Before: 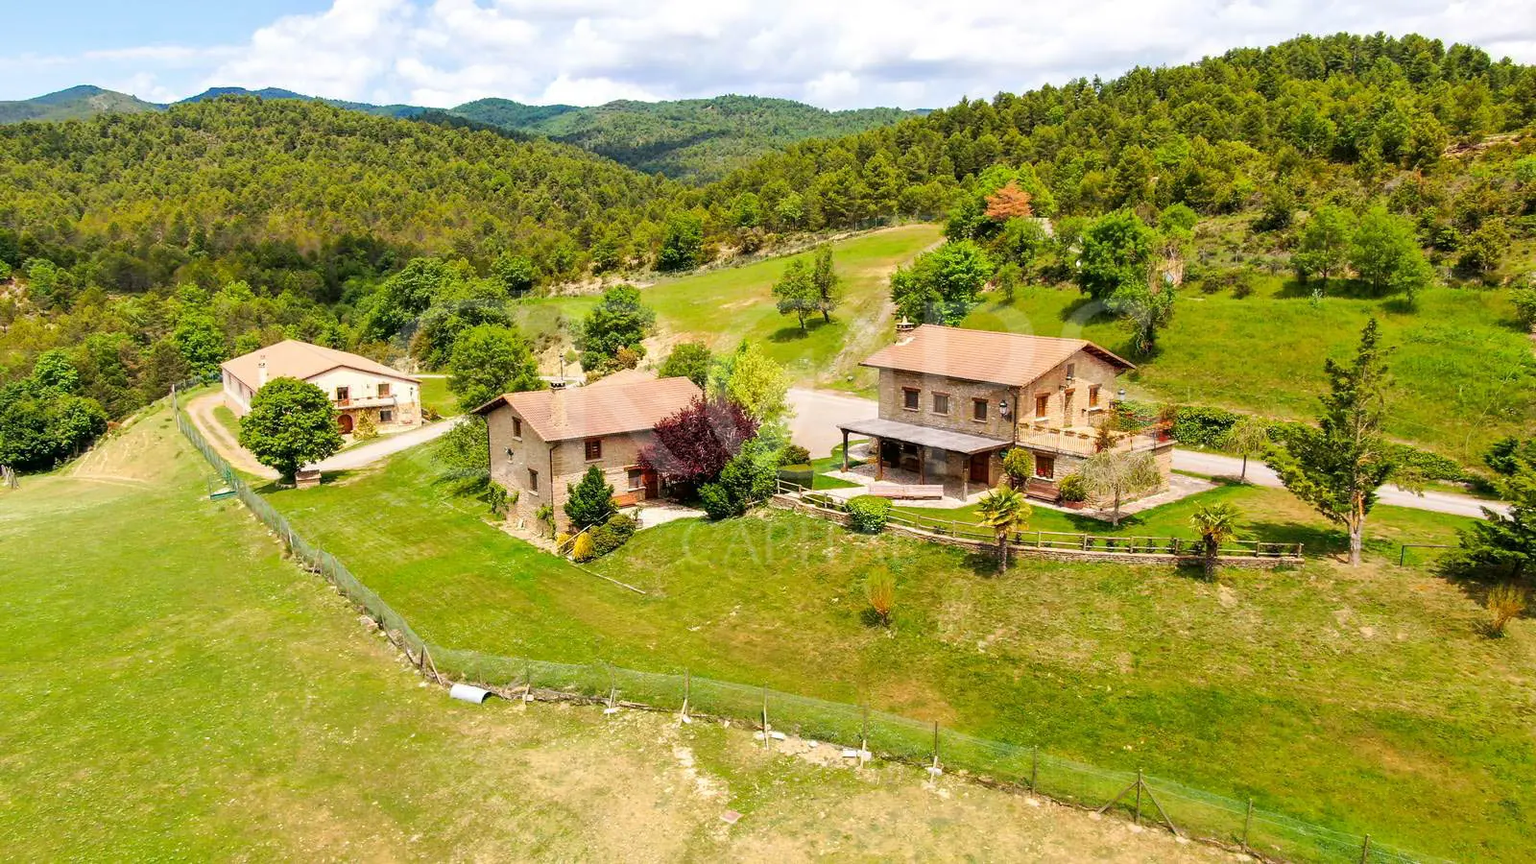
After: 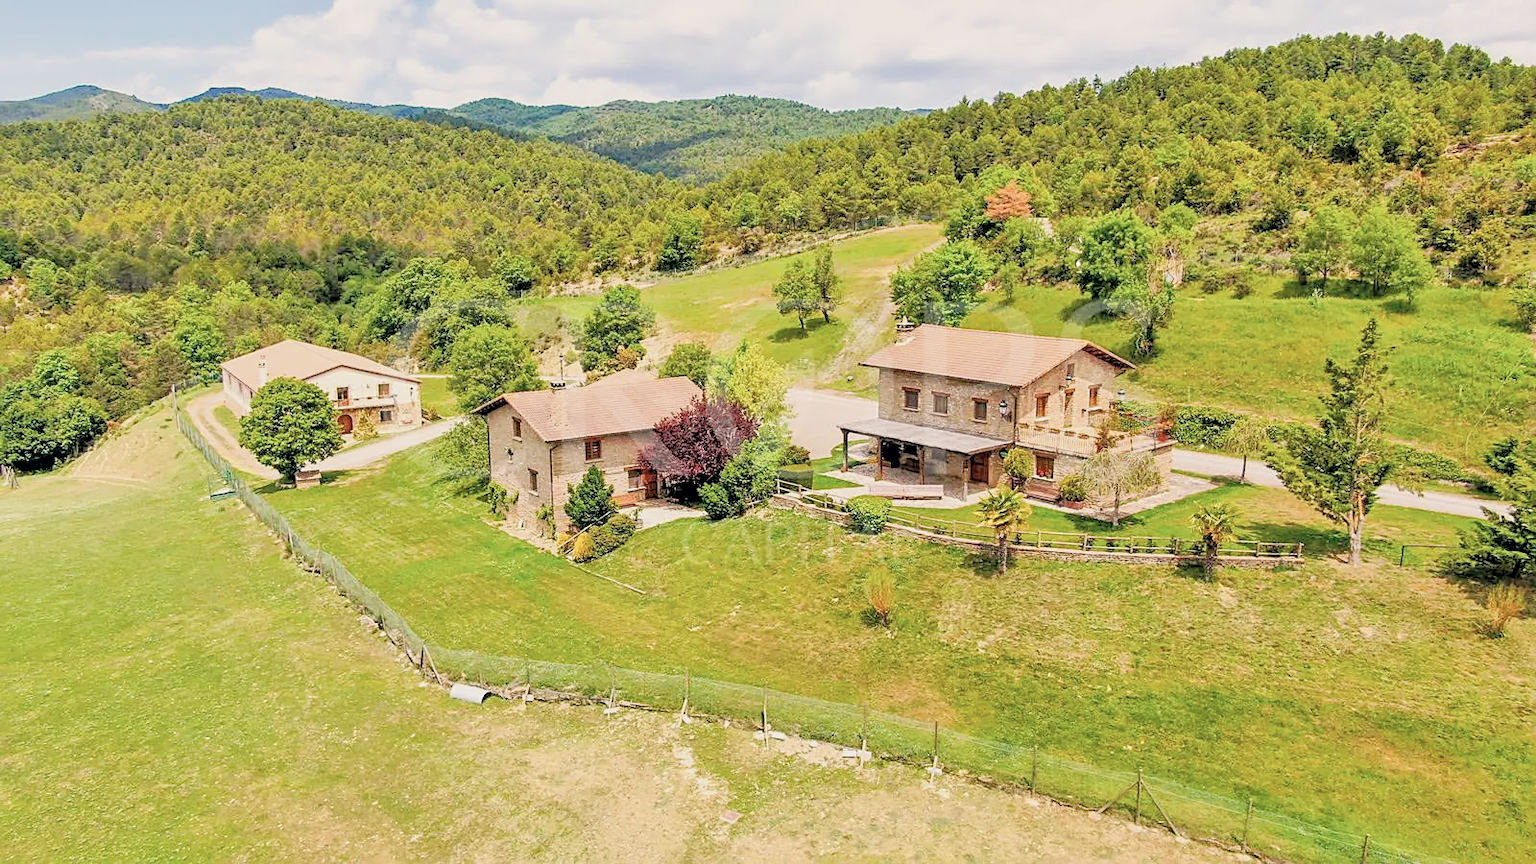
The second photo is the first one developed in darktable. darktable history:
exposure: black level correction 0, exposure 0.5 EV, compensate exposure bias true, compensate highlight preservation false
local contrast: highlights 100%, shadows 100%, detail 120%, midtone range 0.2
filmic rgb: black relative exposure -7.65 EV, white relative exposure 4.56 EV, hardness 3.61
color correction: highlights a* 2.75, highlights b* 5, shadows a* -2.04, shadows b* -4.84, saturation 0.8
tone equalizer: -7 EV 0.15 EV, -6 EV 0.6 EV, -5 EV 1.15 EV, -4 EV 1.33 EV, -3 EV 1.15 EV, -2 EV 0.6 EV, -1 EV 0.15 EV, mask exposure compensation -0.5 EV
sharpen: on, module defaults
